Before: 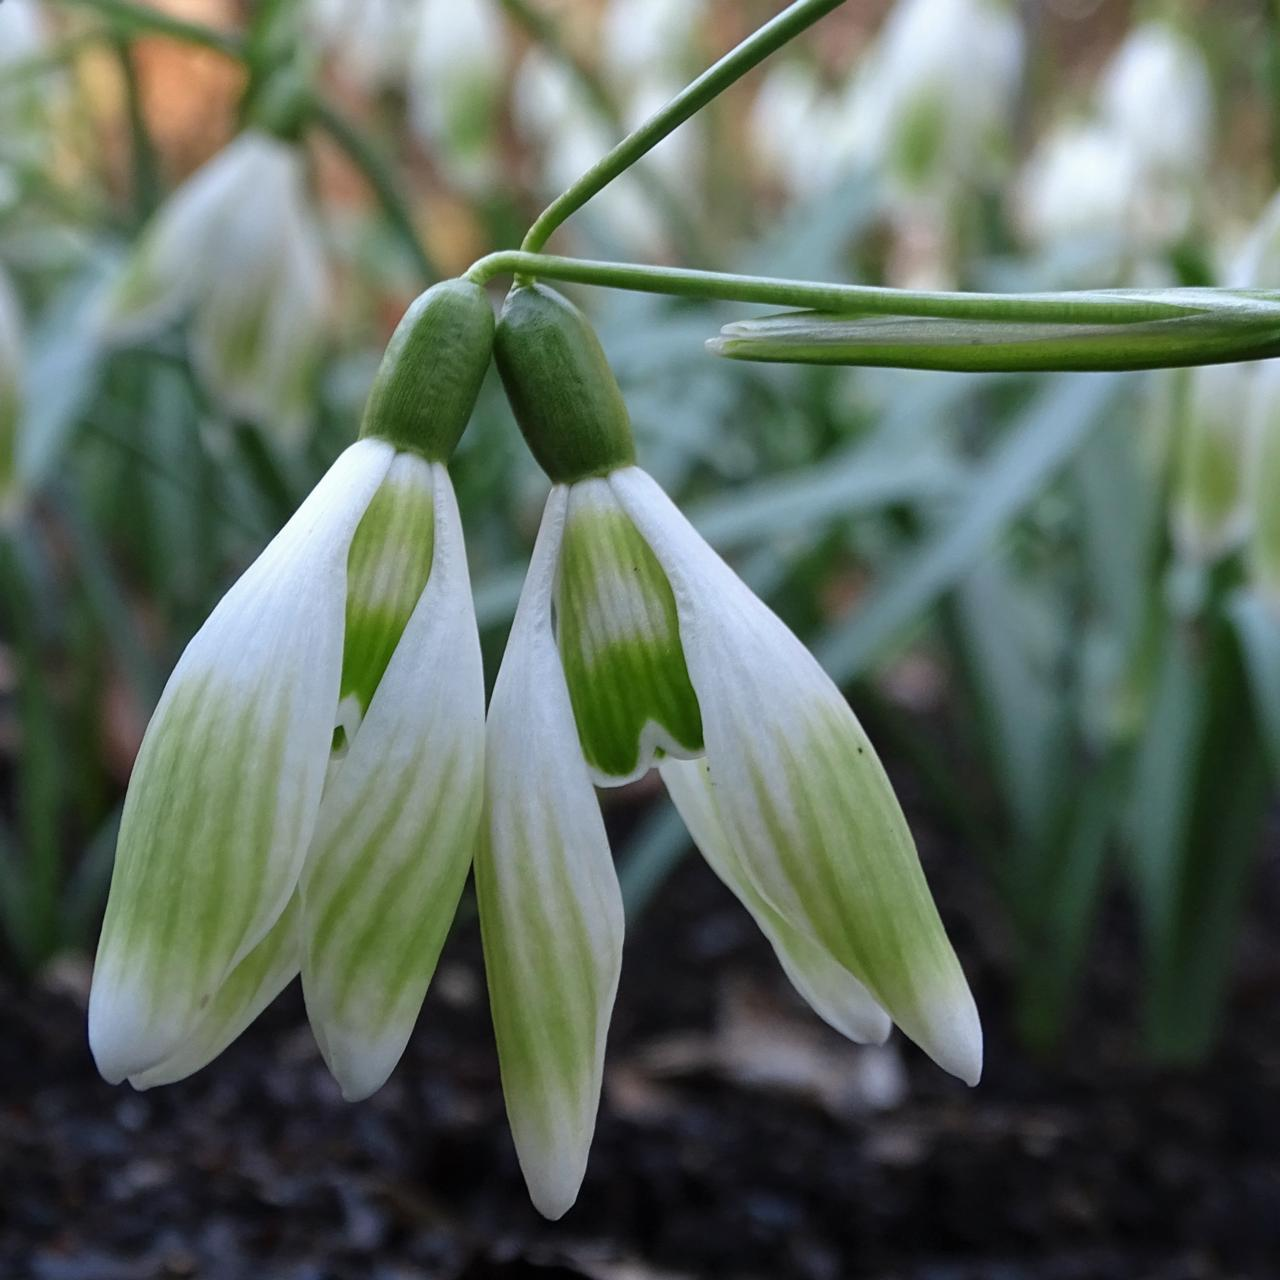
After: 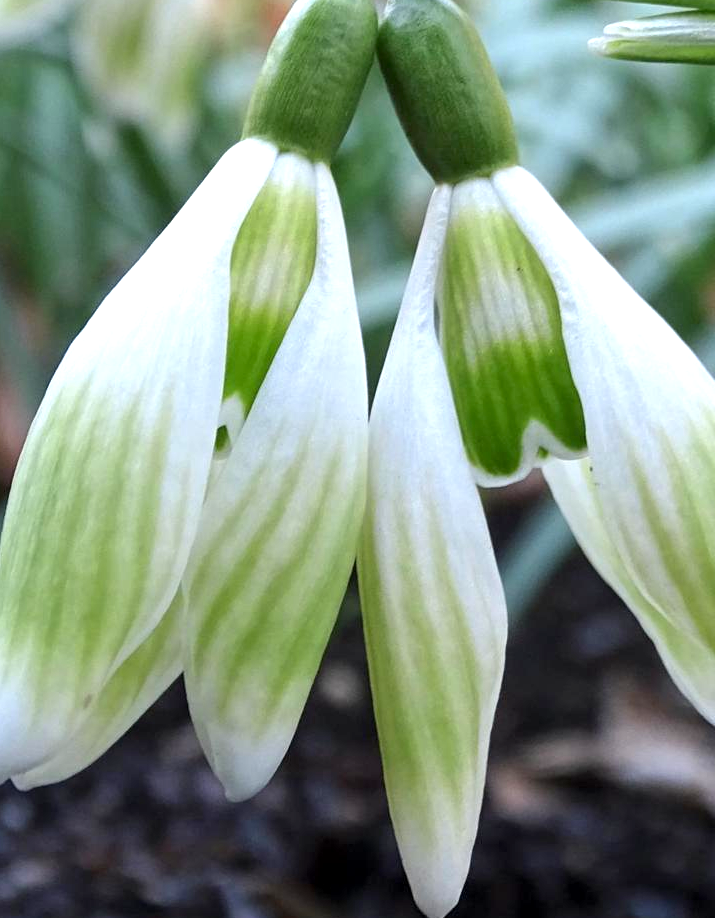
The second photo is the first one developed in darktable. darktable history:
crop: left 9.177%, top 23.484%, right 34.948%, bottom 4.795%
exposure: black level correction 0.001, exposure 1 EV, compensate highlight preservation false
